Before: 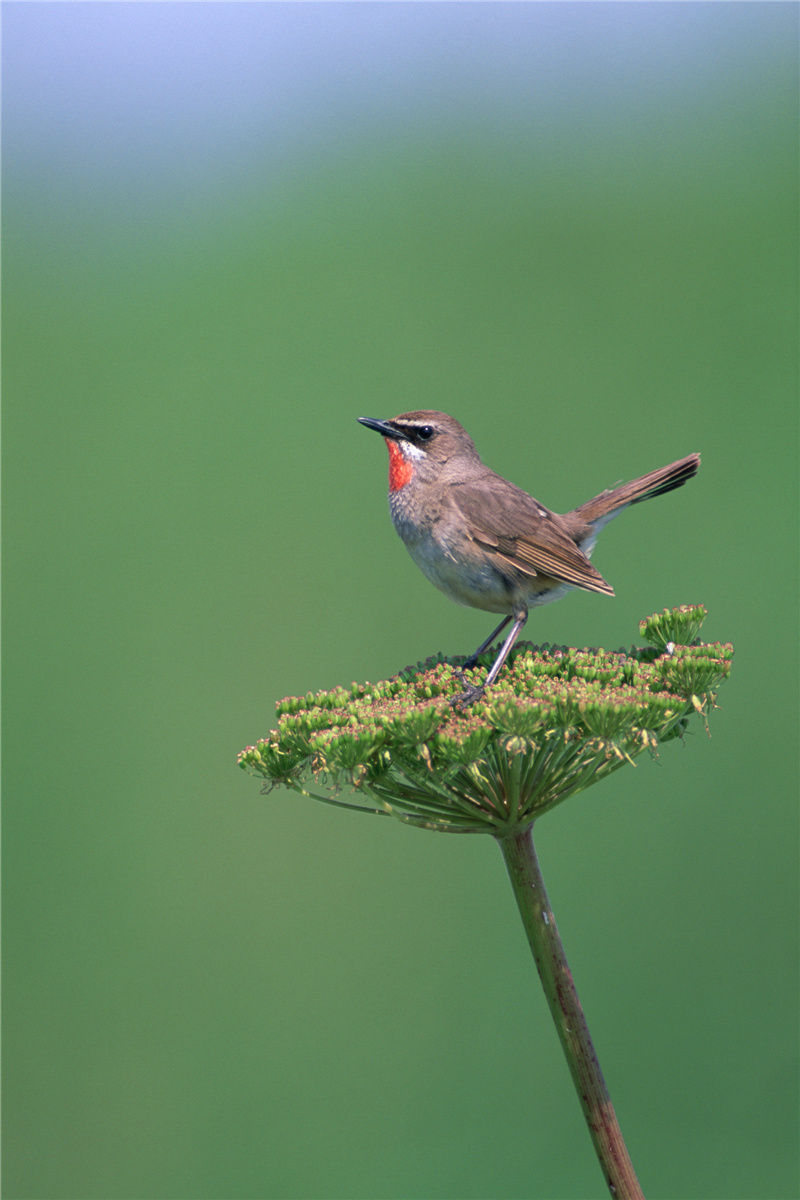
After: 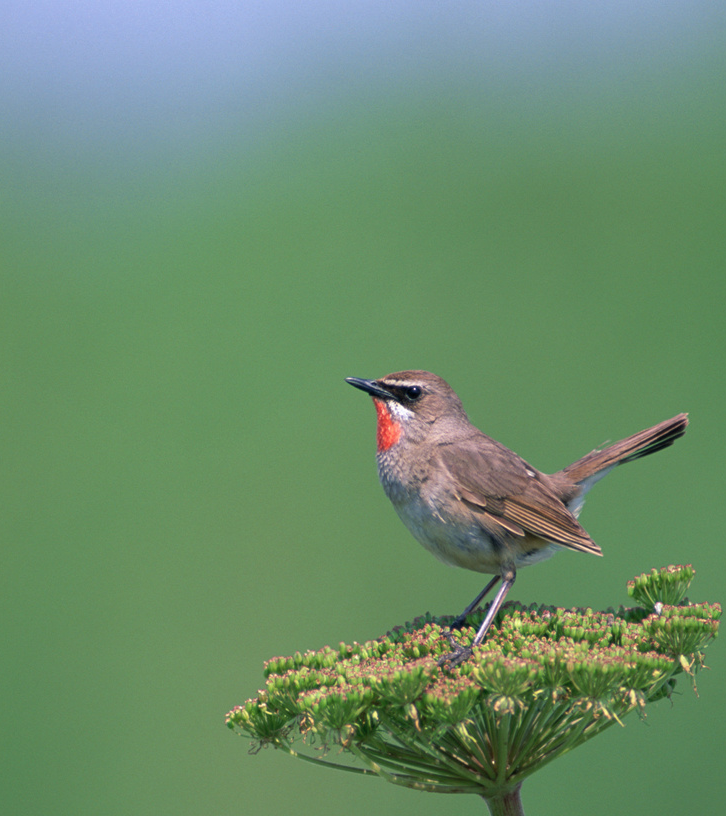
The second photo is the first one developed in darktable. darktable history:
shadows and highlights: shadows 37.14, highlights -27.17, soften with gaussian
crop: left 1.554%, top 3.381%, right 7.654%, bottom 28.479%
